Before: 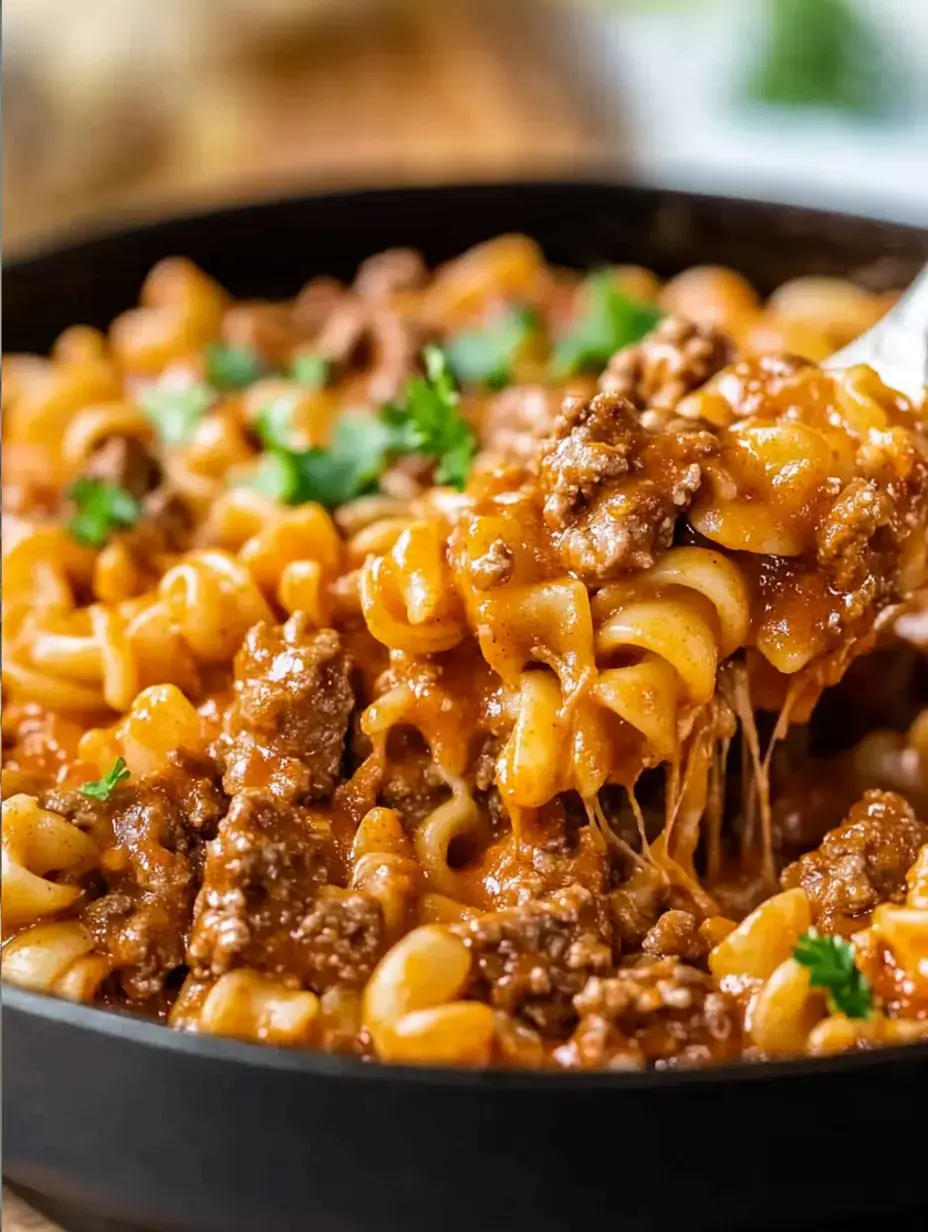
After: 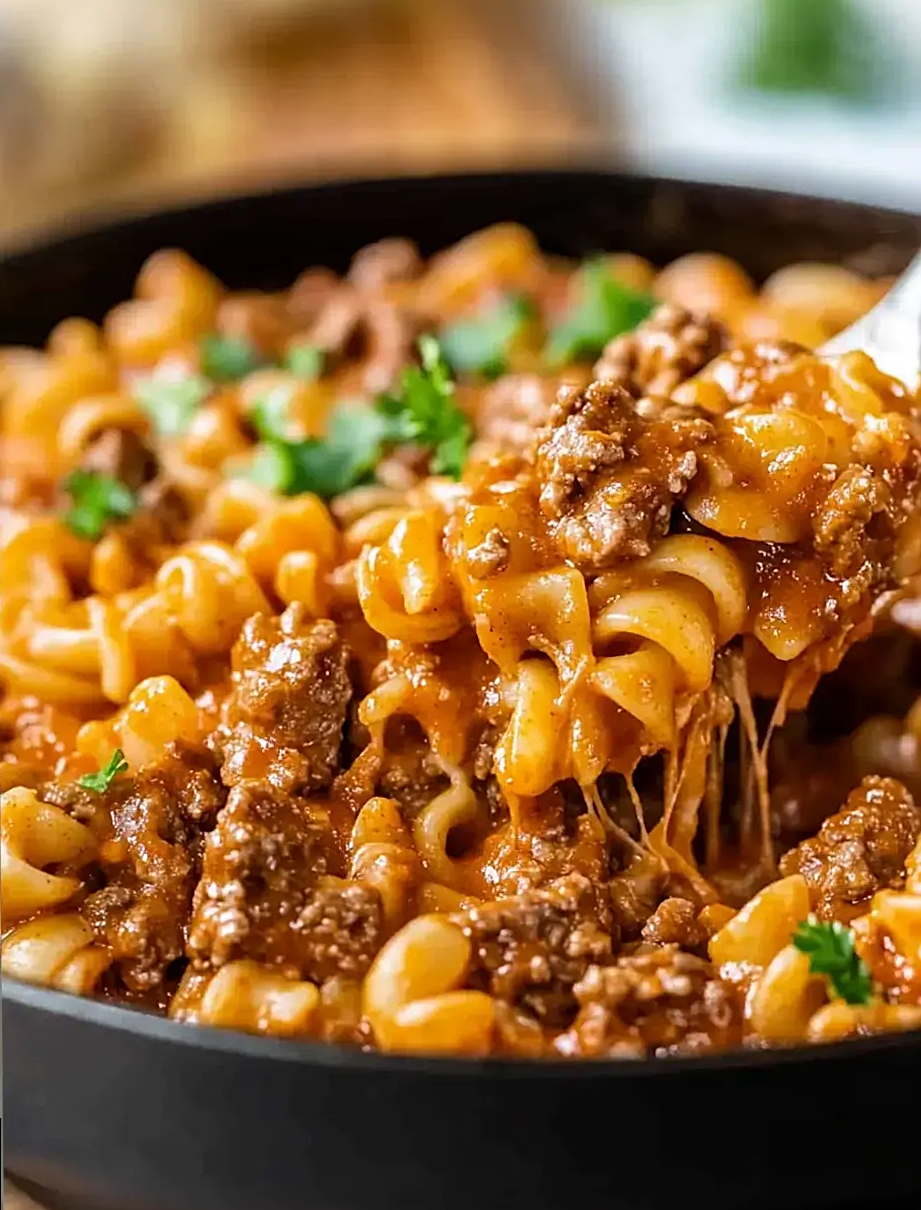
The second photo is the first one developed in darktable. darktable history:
rotate and perspective: rotation -0.45°, automatic cropping original format, crop left 0.008, crop right 0.992, crop top 0.012, crop bottom 0.988
sharpen: on, module defaults
